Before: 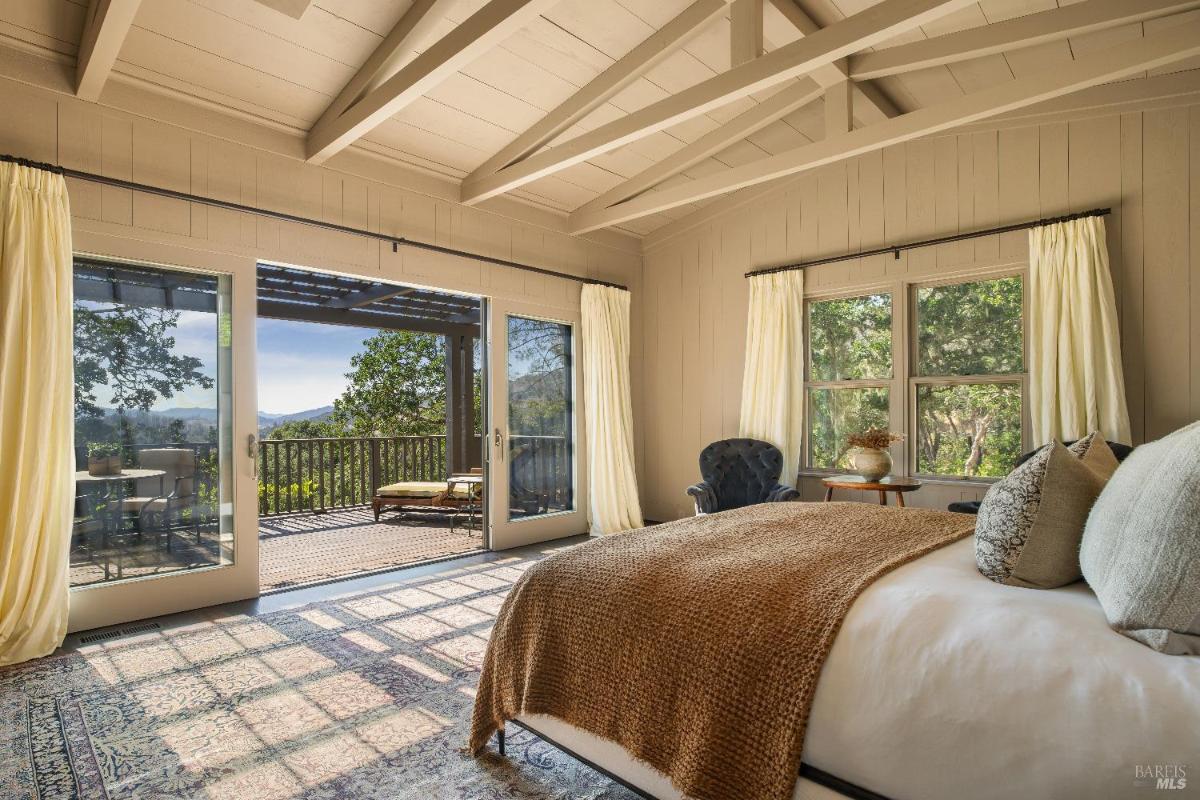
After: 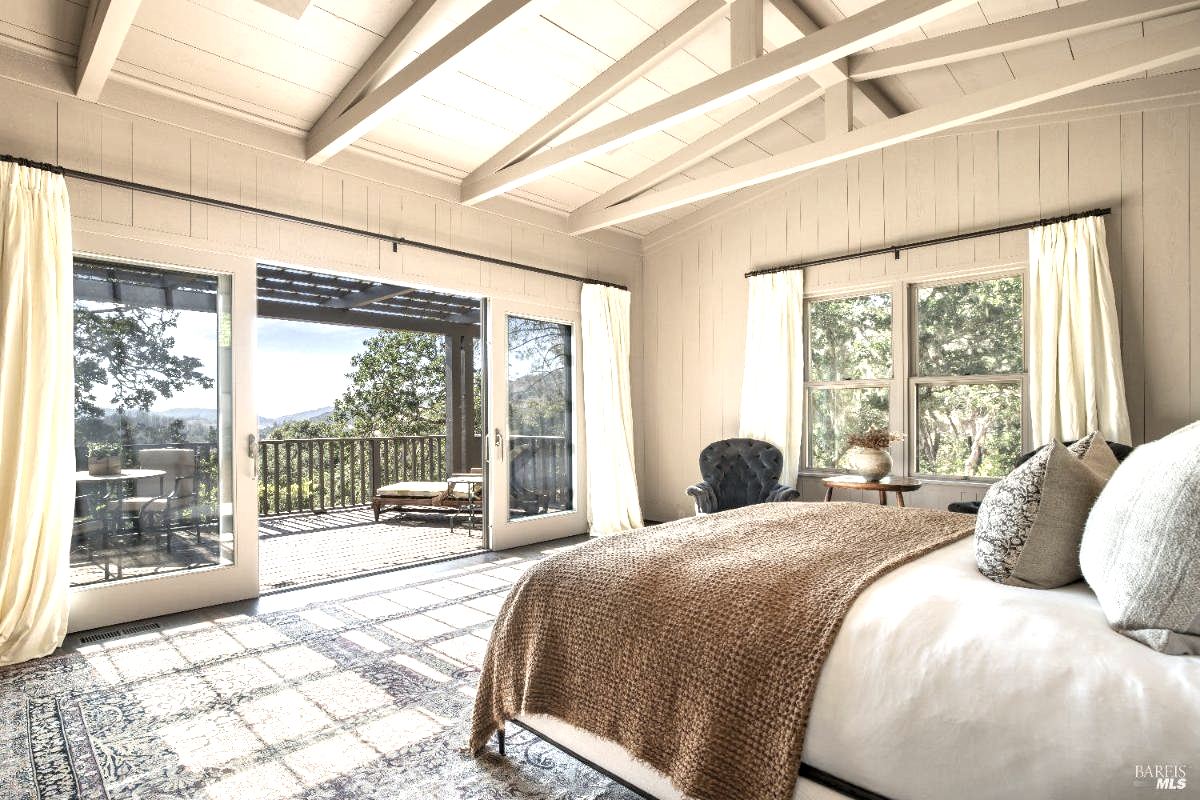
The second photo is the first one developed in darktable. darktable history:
color zones: curves: ch1 [(0, 0.292) (0.001, 0.292) (0.2, 0.264) (0.4, 0.248) (0.6, 0.248) (0.8, 0.264) (0.999, 0.292) (1, 0.292)]
exposure: black level correction 0.001, exposure 1 EV, compensate exposure bias true, compensate highlight preservation false
contrast equalizer: octaves 7, y [[0.509, 0.517, 0.523, 0.523, 0.517, 0.509], [0.5 ×6], [0.5 ×6], [0 ×6], [0 ×6]]
